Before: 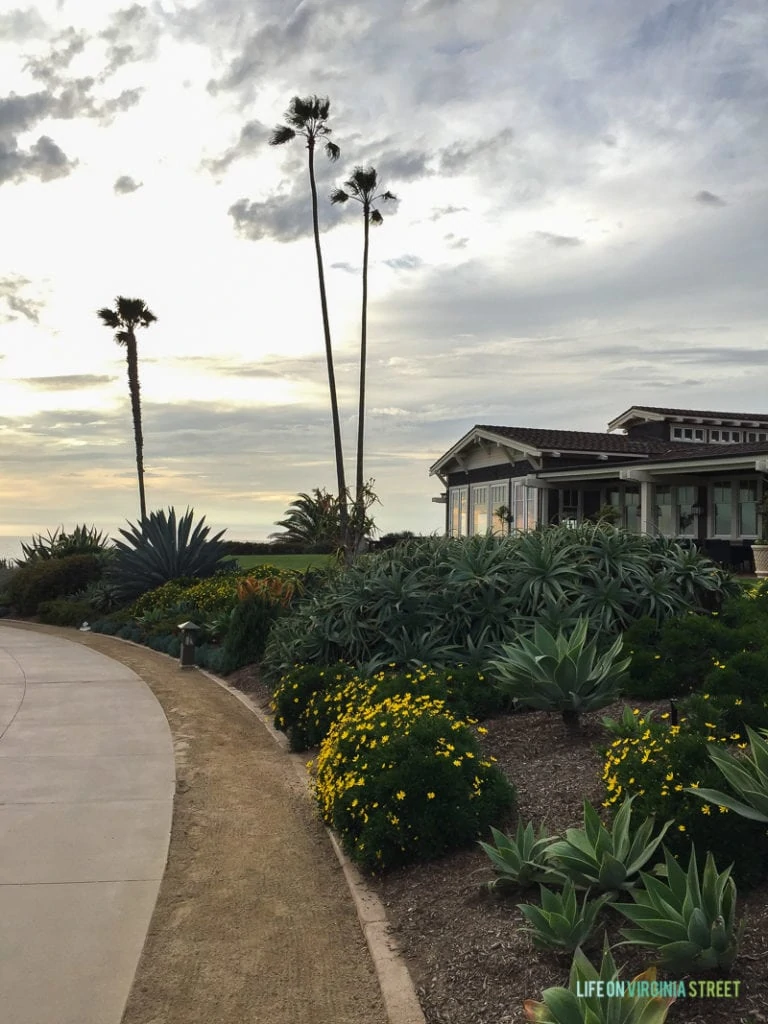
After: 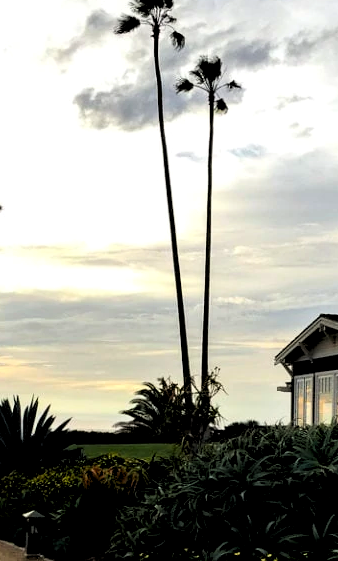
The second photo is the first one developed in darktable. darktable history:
crop: left 20.248%, top 10.86%, right 35.675%, bottom 34.321%
rgb levels: levels [[0.034, 0.472, 0.904], [0, 0.5, 1], [0, 0.5, 1]]
contrast brightness saturation: contrast 0.16, saturation 0.32
